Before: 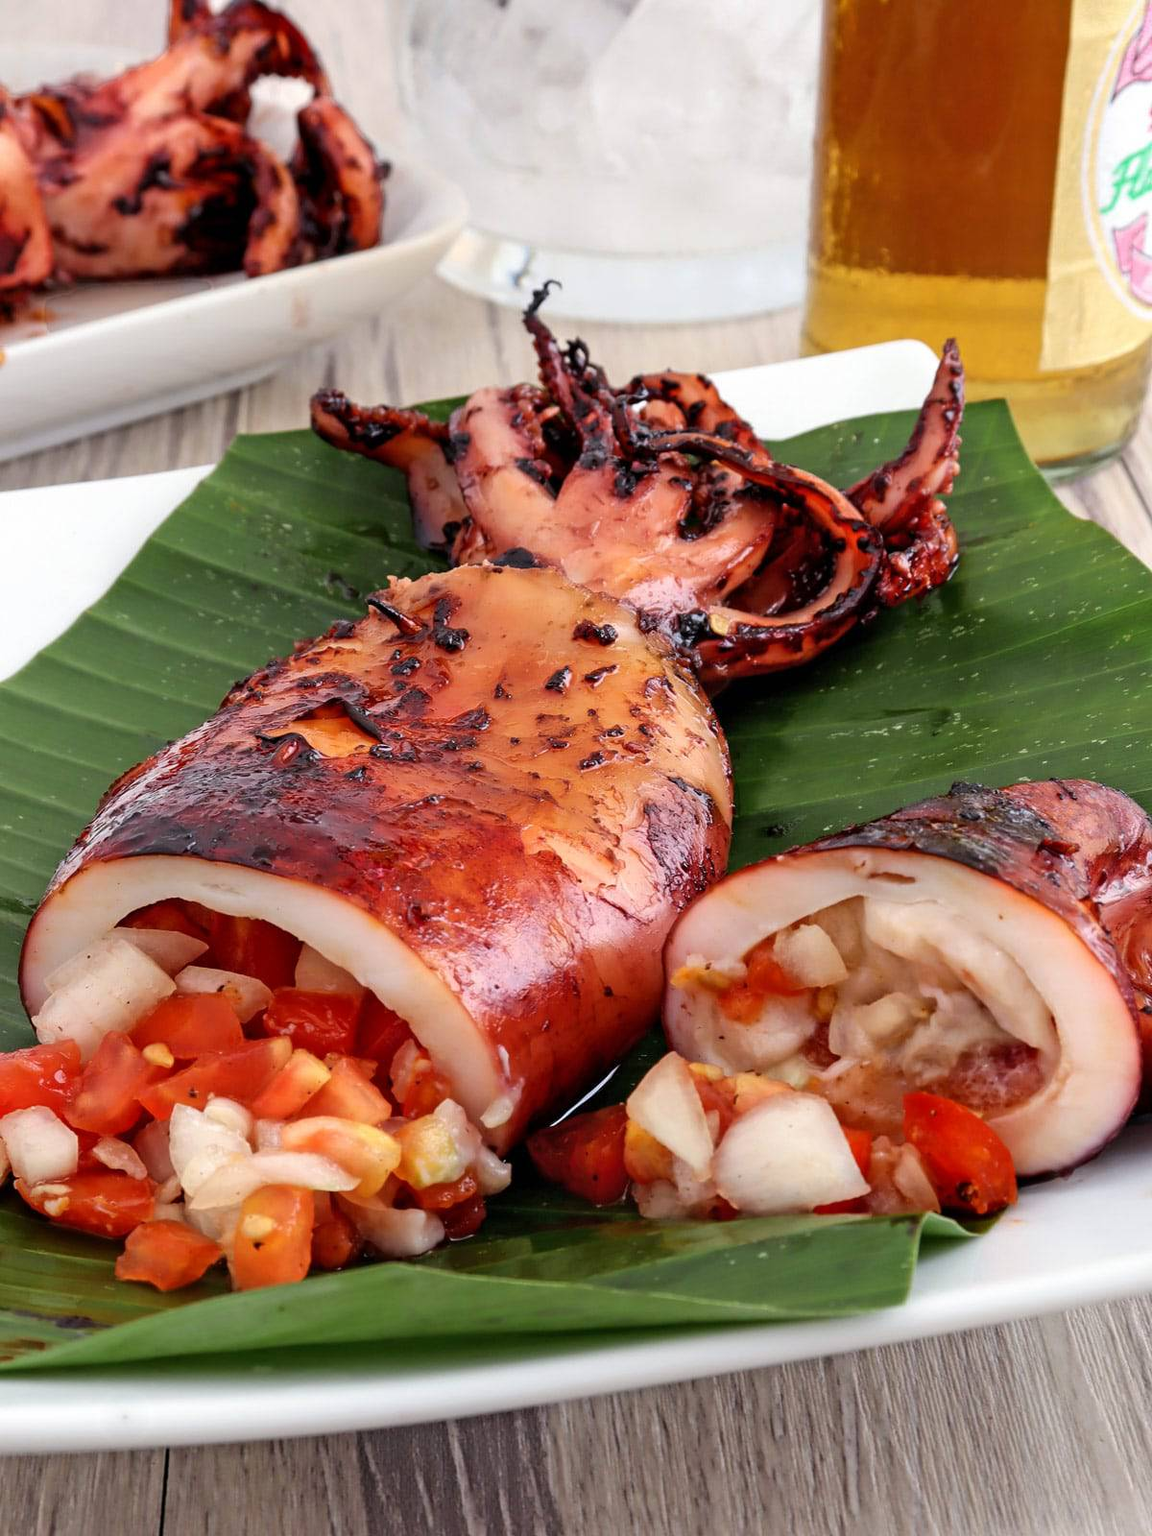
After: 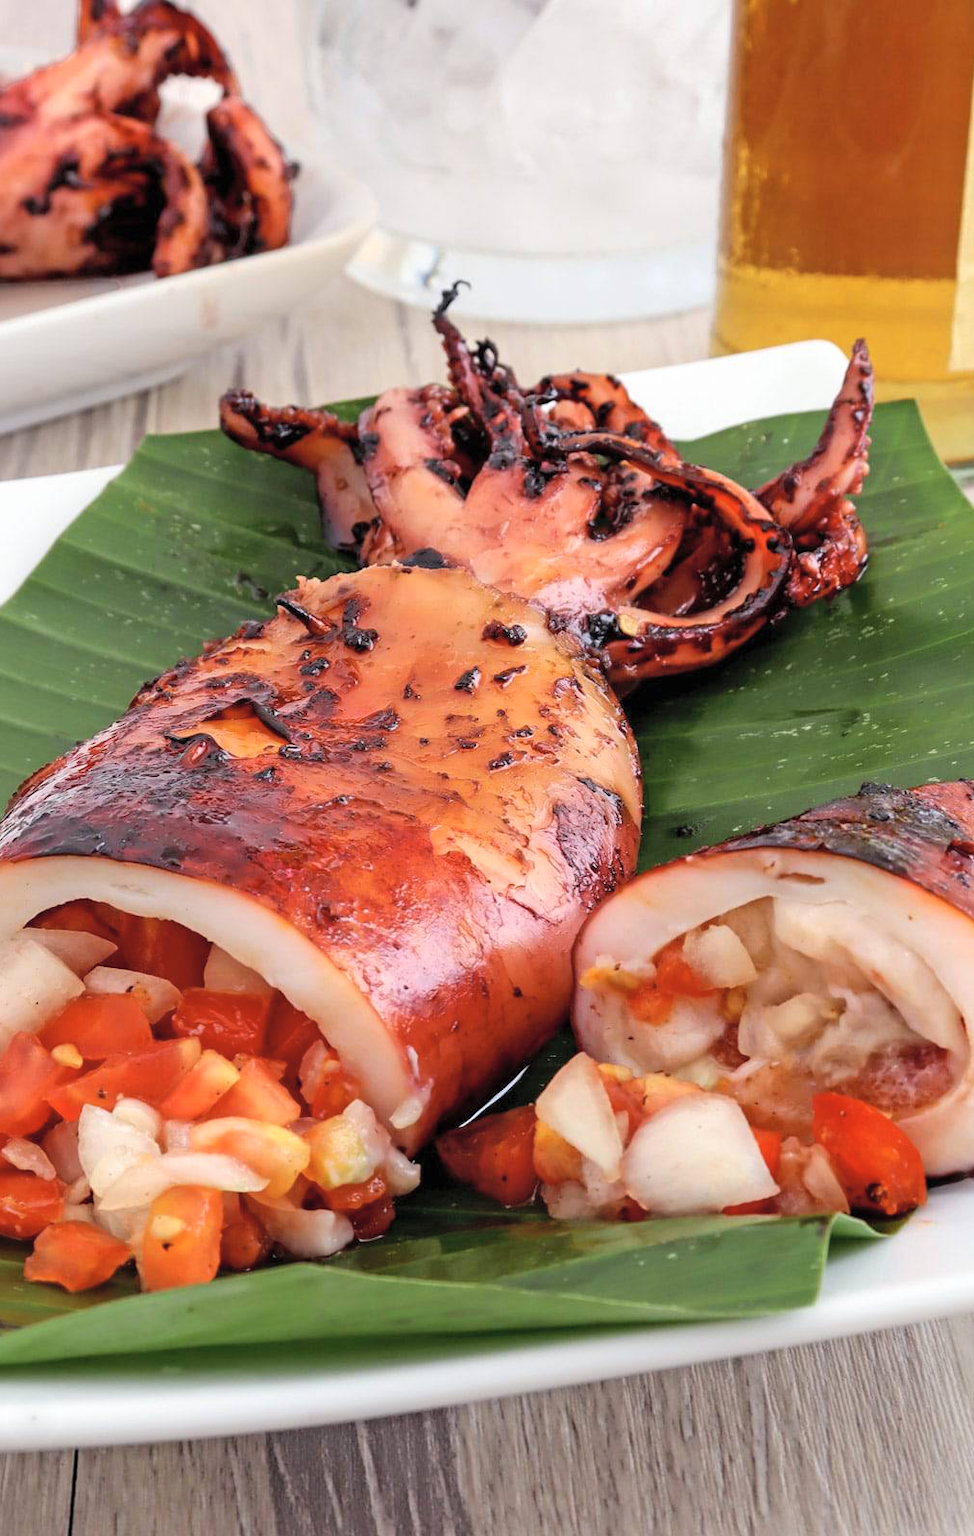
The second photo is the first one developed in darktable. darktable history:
contrast brightness saturation: brightness 0.133
crop: left 7.963%, right 7.501%
